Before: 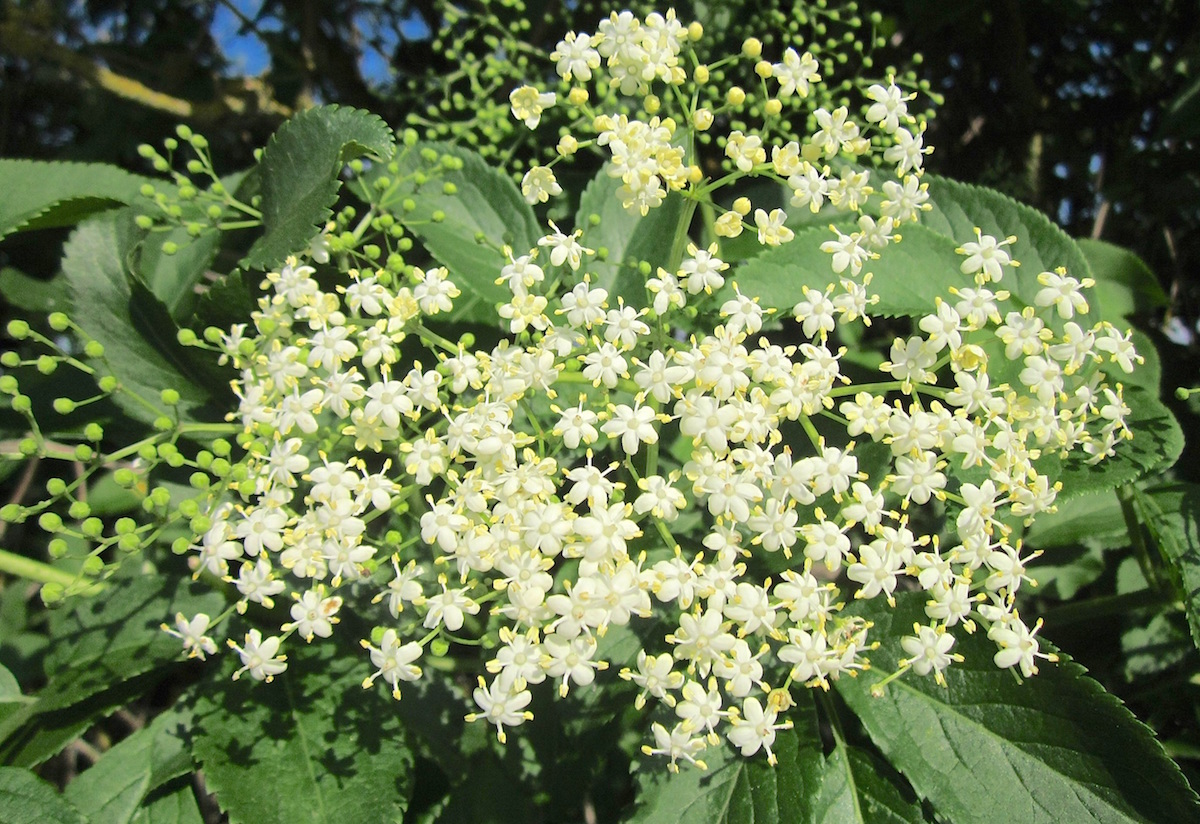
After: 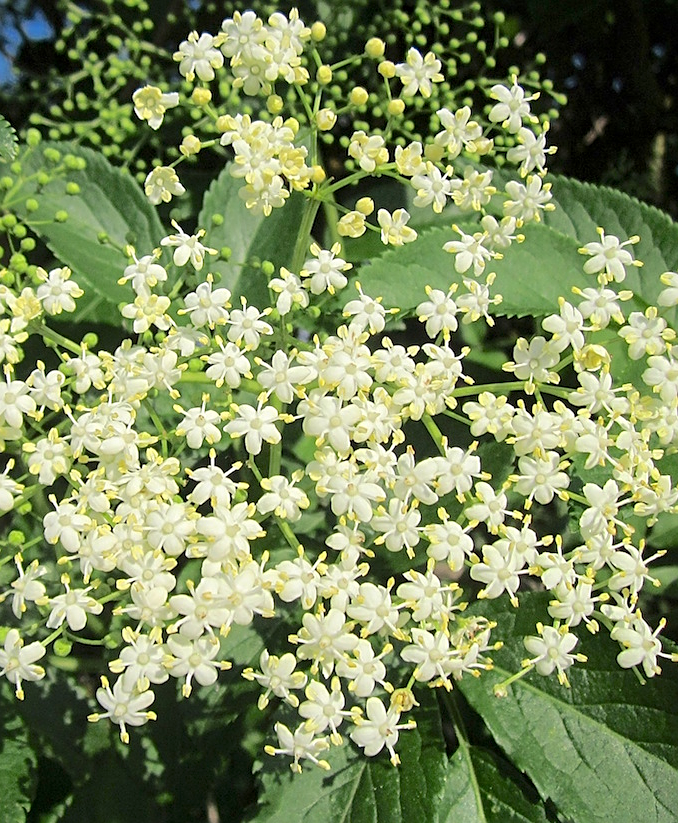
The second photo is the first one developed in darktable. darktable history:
local contrast: highlights 62%, shadows 115%, detail 107%, midtone range 0.535
crop: left 31.461%, top 0.019%, right 11.972%
sharpen: on, module defaults
